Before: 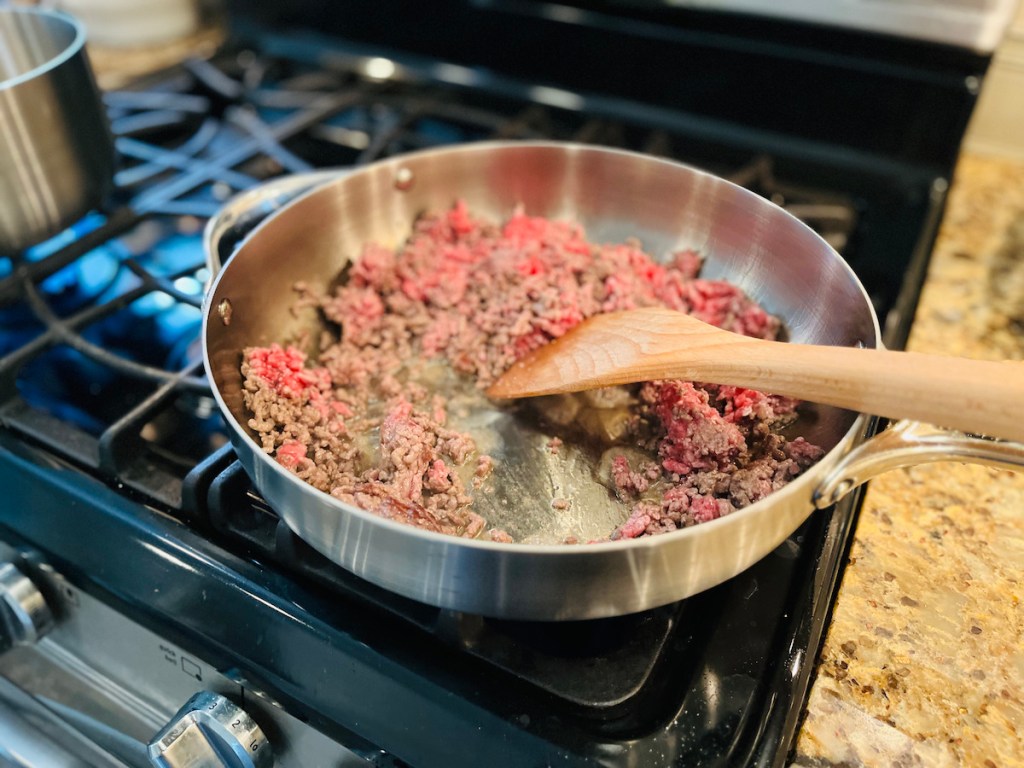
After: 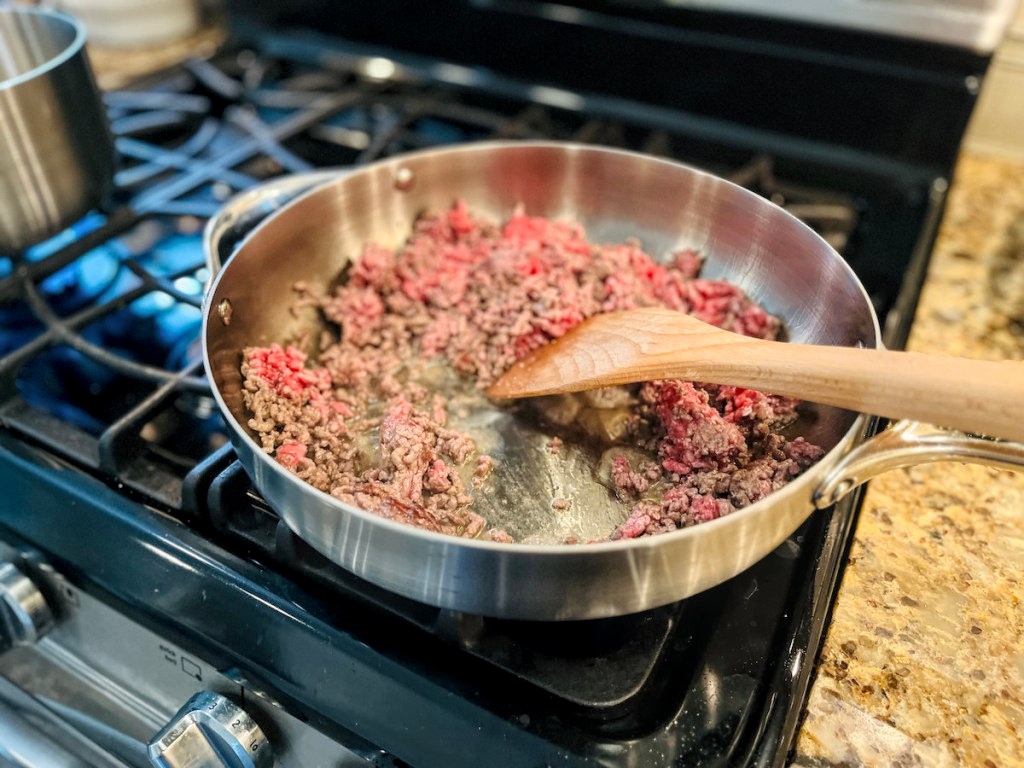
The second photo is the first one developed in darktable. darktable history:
local contrast: highlights 94%, shadows 84%, detail 160%, midtone range 0.2
